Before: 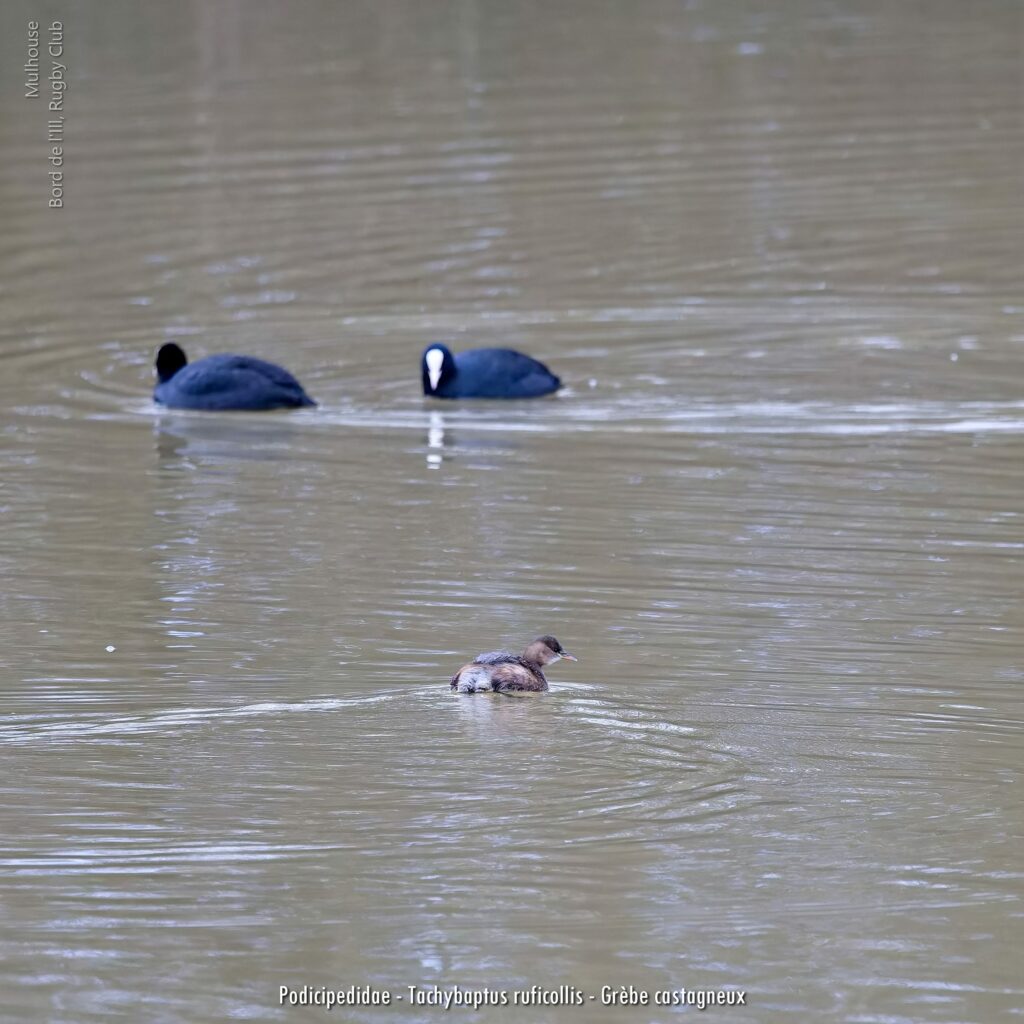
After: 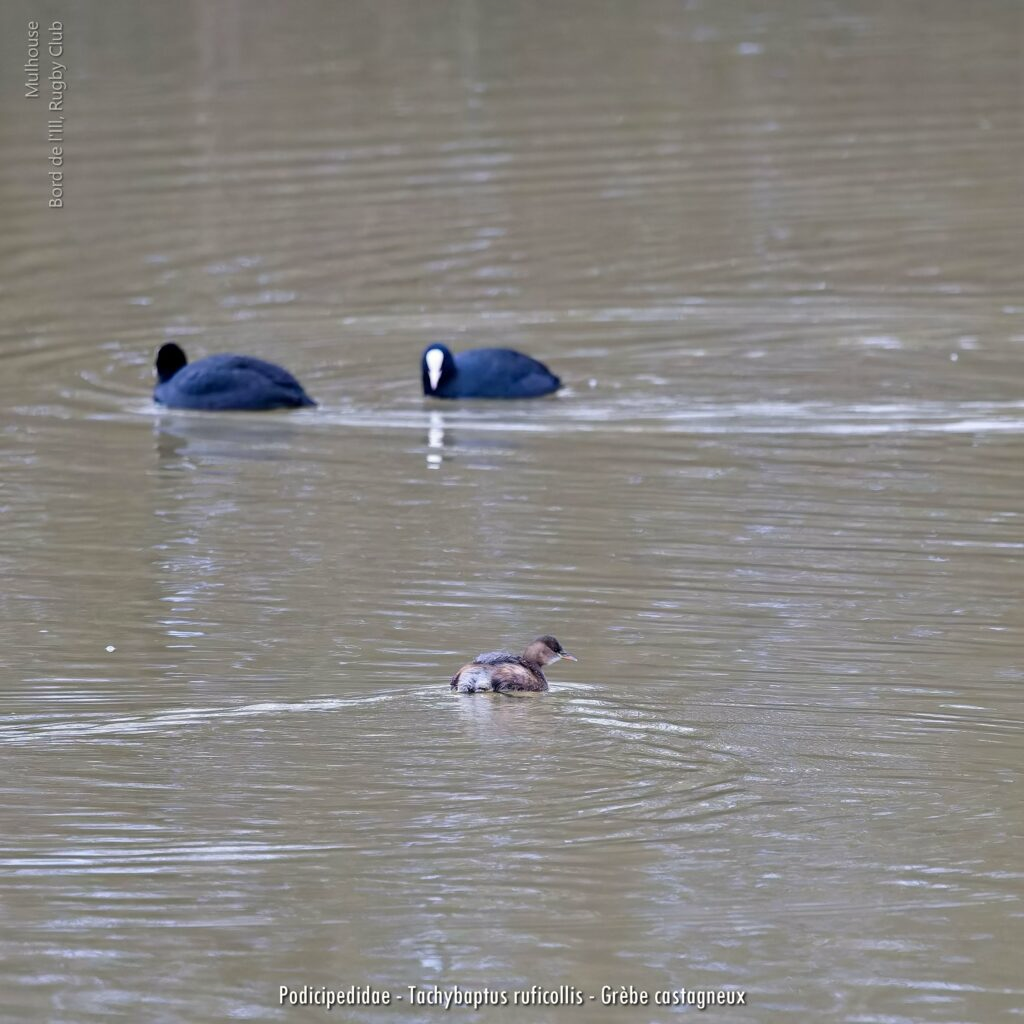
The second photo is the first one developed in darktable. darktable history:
shadows and highlights: shadows 60, soften with gaussian
white balance: red 1.009, blue 0.985
